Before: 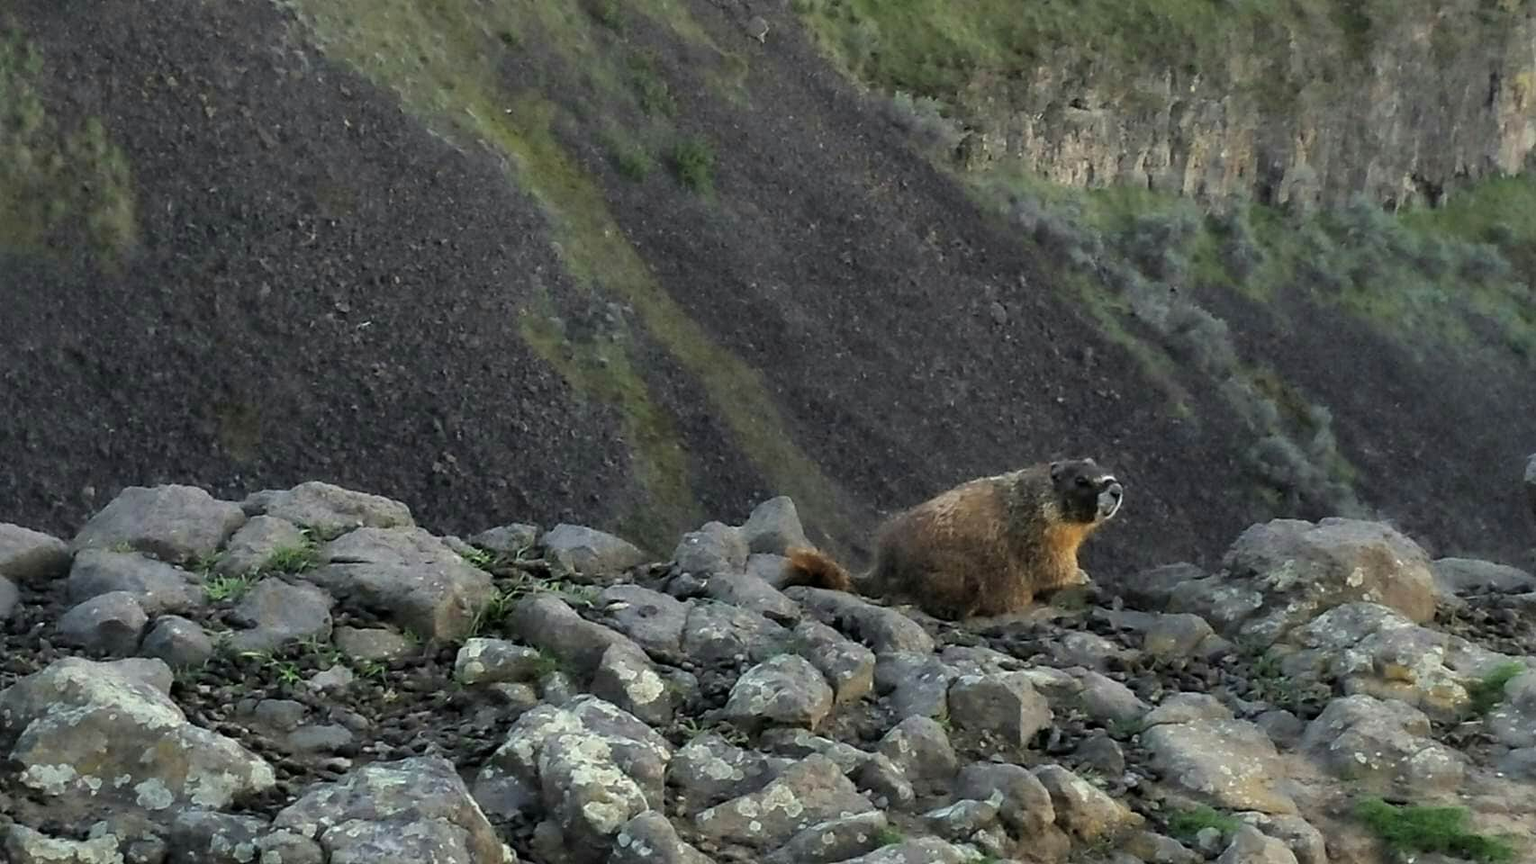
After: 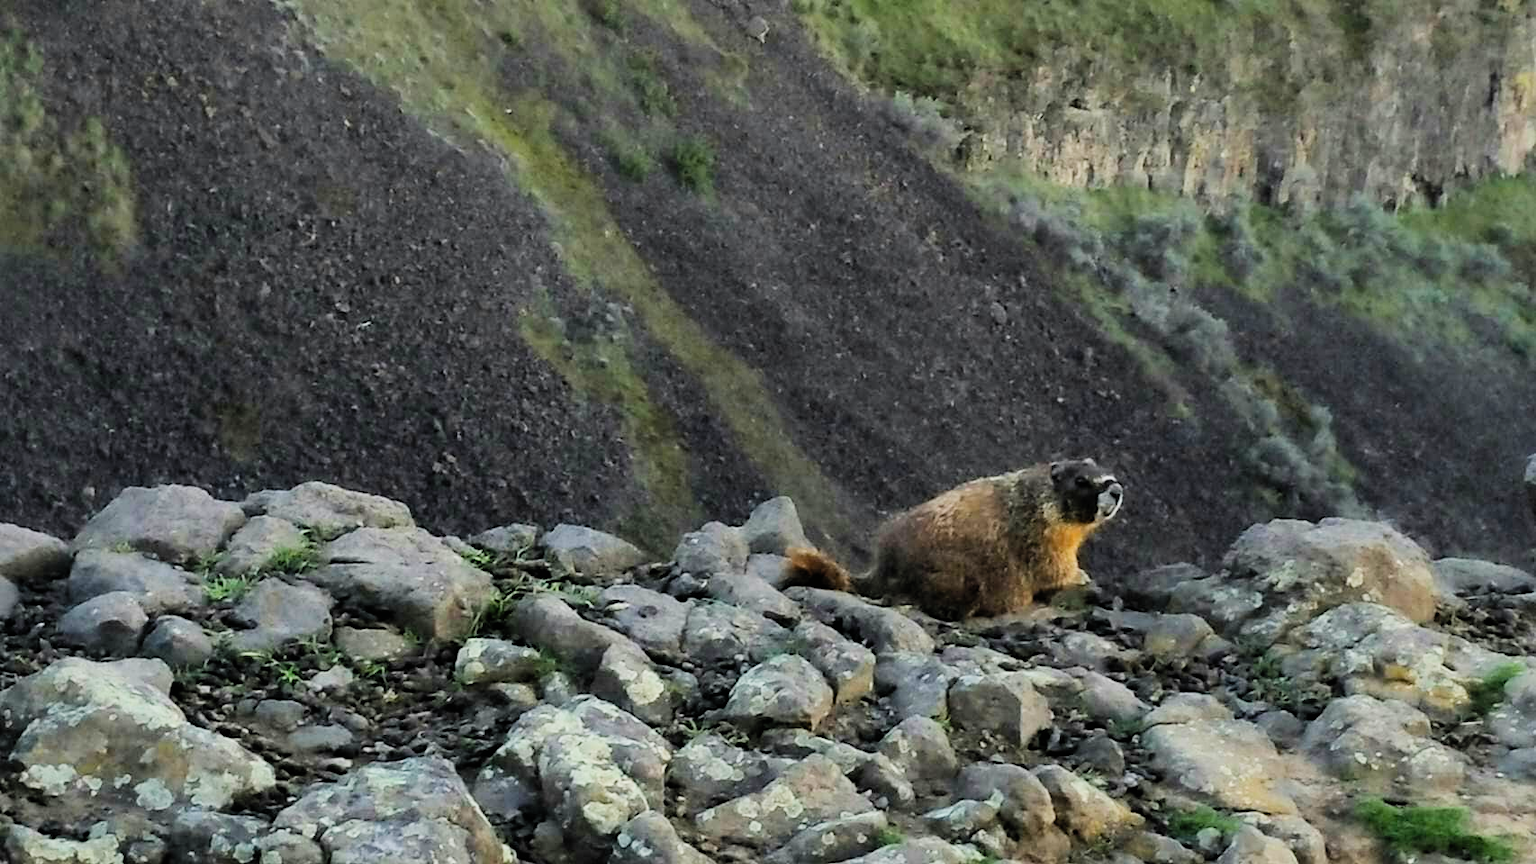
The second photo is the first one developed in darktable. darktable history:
filmic rgb: black relative exposure -7.45 EV, white relative exposure 4.88 EV, hardness 3.4
contrast brightness saturation: contrast 0.203, brightness 0.166, saturation 0.217
color balance rgb: linear chroma grading › global chroma 14.761%, perceptual saturation grading › global saturation 0.629%, global vibrance 5.569%, contrast 3.297%
